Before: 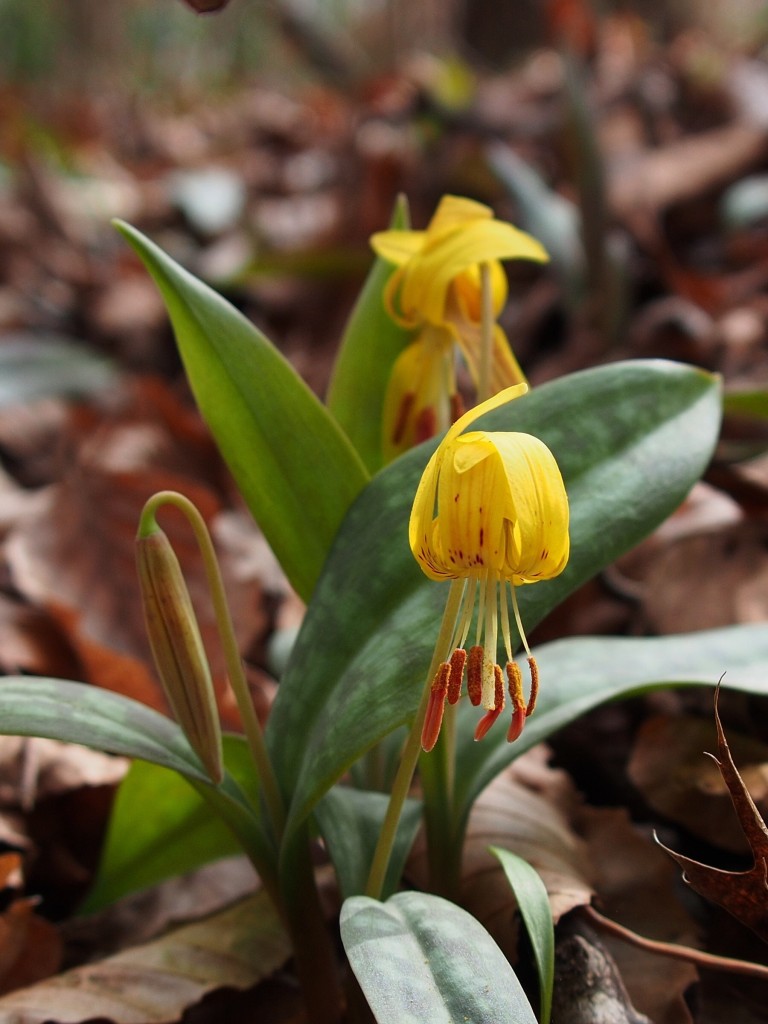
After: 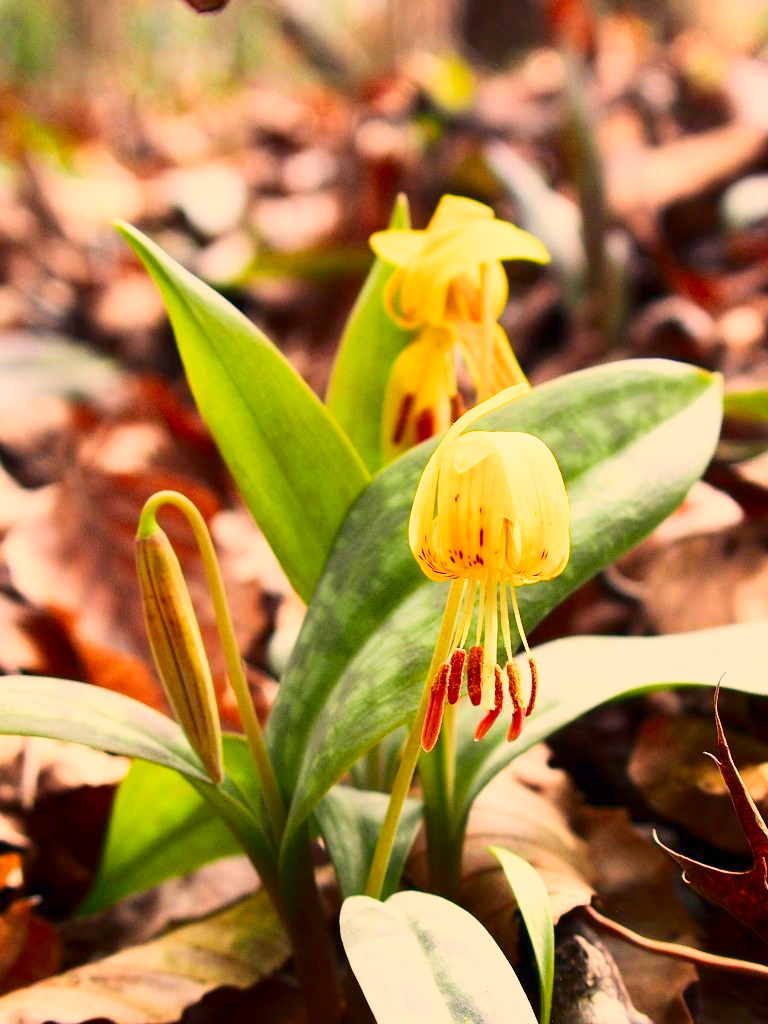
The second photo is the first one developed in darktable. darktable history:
contrast brightness saturation: contrast 0.32, brightness -0.08, saturation 0.17
white balance: red 0.931, blue 1.11
filmic rgb: middle gray luminance 4.29%, black relative exposure -13 EV, white relative exposure 5 EV, threshold 6 EV, target black luminance 0%, hardness 5.19, latitude 59.69%, contrast 0.767, highlights saturation mix 5%, shadows ↔ highlights balance 25.95%, add noise in highlights 0, color science v3 (2019), use custom middle-gray values true, iterations of high-quality reconstruction 0, contrast in highlights soft, enable highlight reconstruction true
color correction: highlights a* 15, highlights b* 31.55
